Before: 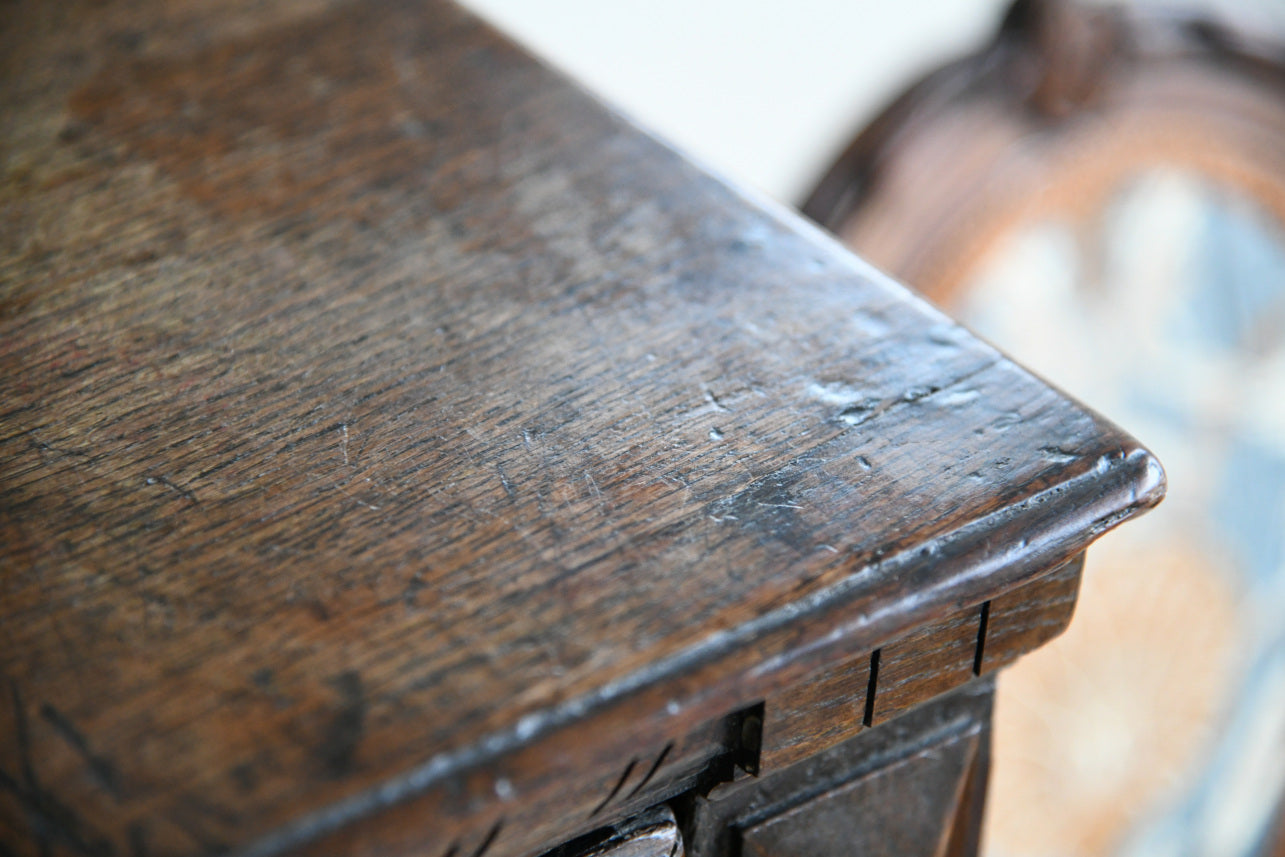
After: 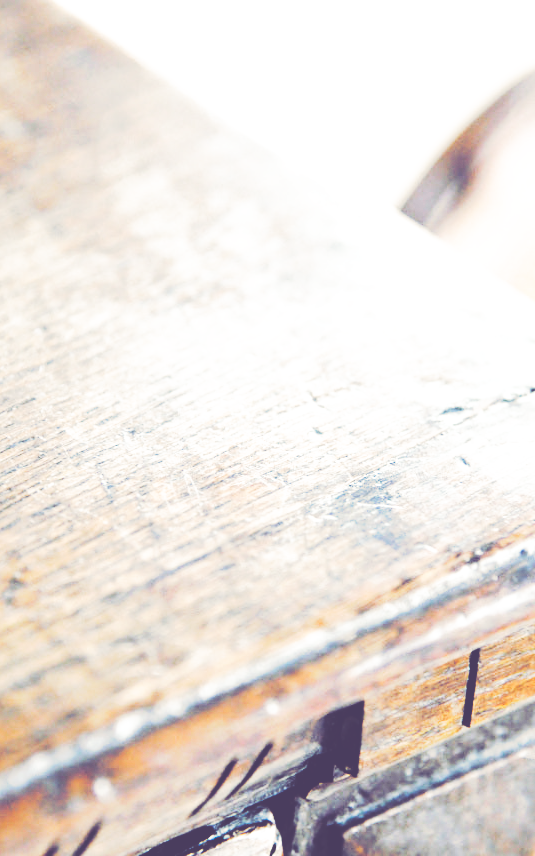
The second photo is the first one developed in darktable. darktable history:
base curve: curves: ch0 [(0, 0) (0.012, 0.01) (0.073, 0.168) (0.31, 0.711) (0.645, 0.957) (1, 1)], preserve colors none
crop: left 31.229%, right 27.105%
exposure: black level correction 0, exposure 1 EV, compensate exposure bias true, compensate highlight preservation false
tone curve: curves: ch0 [(0, 0) (0.003, 0.331) (0.011, 0.333) (0.025, 0.333) (0.044, 0.334) (0.069, 0.335) (0.1, 0.338) (0.136, 0.342) (0.177, 0.347) (0.224, 0.352) (0.277, 0.359) (0.335, 0.39) (0.399, 0.434) (0.468, 0.509) (0.543, 0.615) (0.623, 0.731) (0.709, 0.814) (0.801, 0.88) (0.898, 0.921) (1, 1)], preserve colors none
split-toning: shadows › hue 255.6°, shadows › saturation 0.66, highlights › hue 43.2°, highlights › saturation 0.68, balance -50.1
